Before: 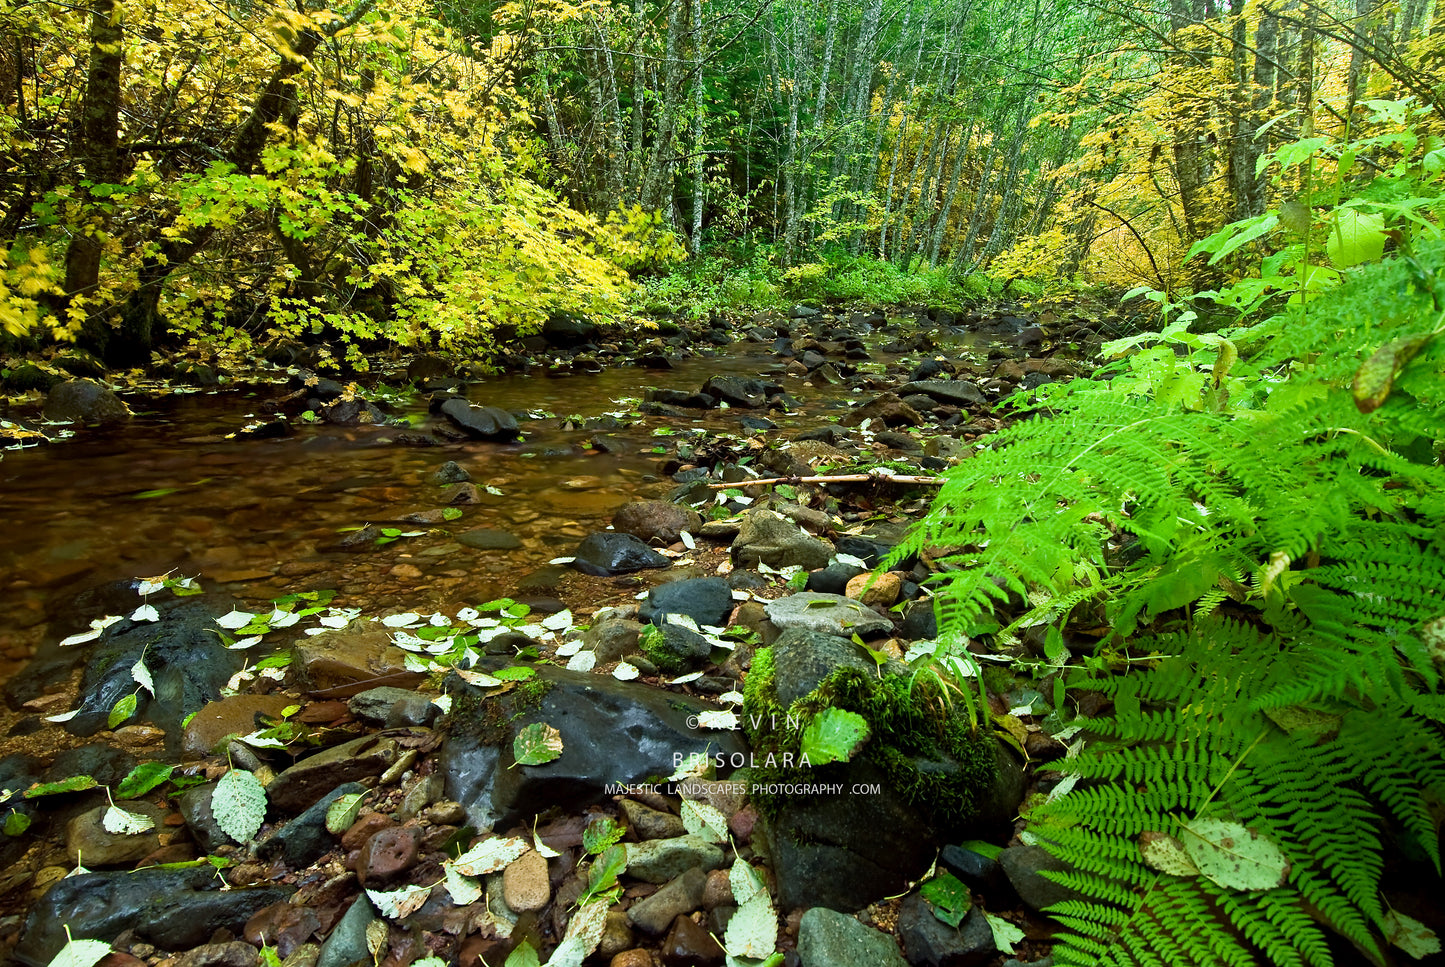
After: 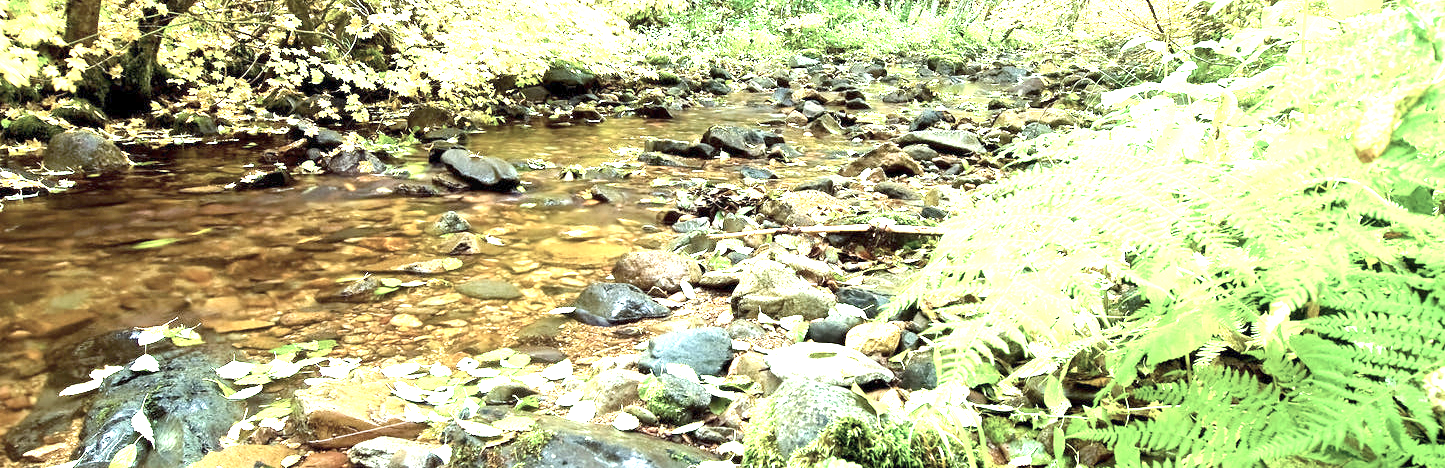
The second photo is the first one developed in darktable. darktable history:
exposure: exposure 3 EV, compensate highlight preservation false
crop and rotate: top 26.056%, bottom 25.543%
contrast brightness saturation: contrast 0.1, saturation -0.36
